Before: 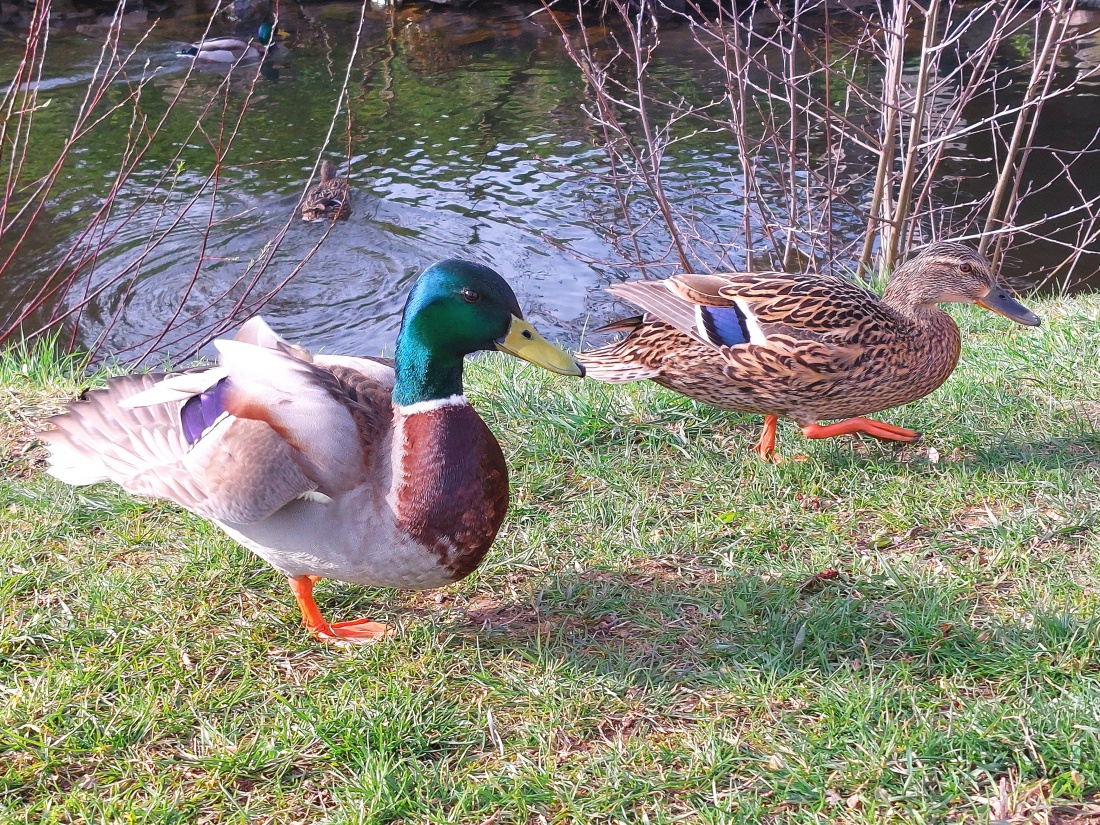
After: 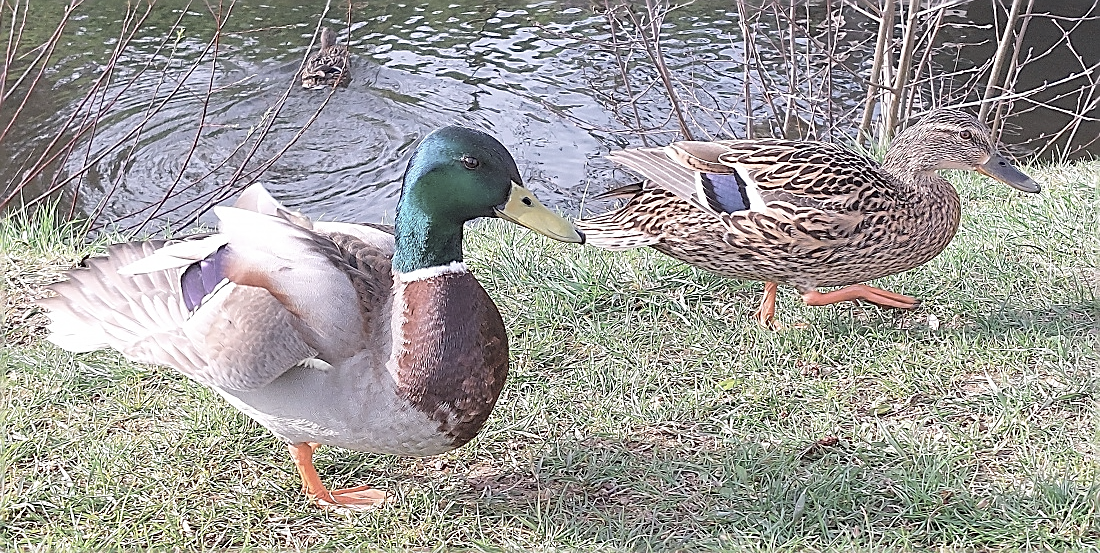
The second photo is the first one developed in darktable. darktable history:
sharpen: radius 1.651, amount 1.286
crop: top 16.232%, bottom 16.704%
contrast brightness saturation: brightness 0.183, saturation -0.485
